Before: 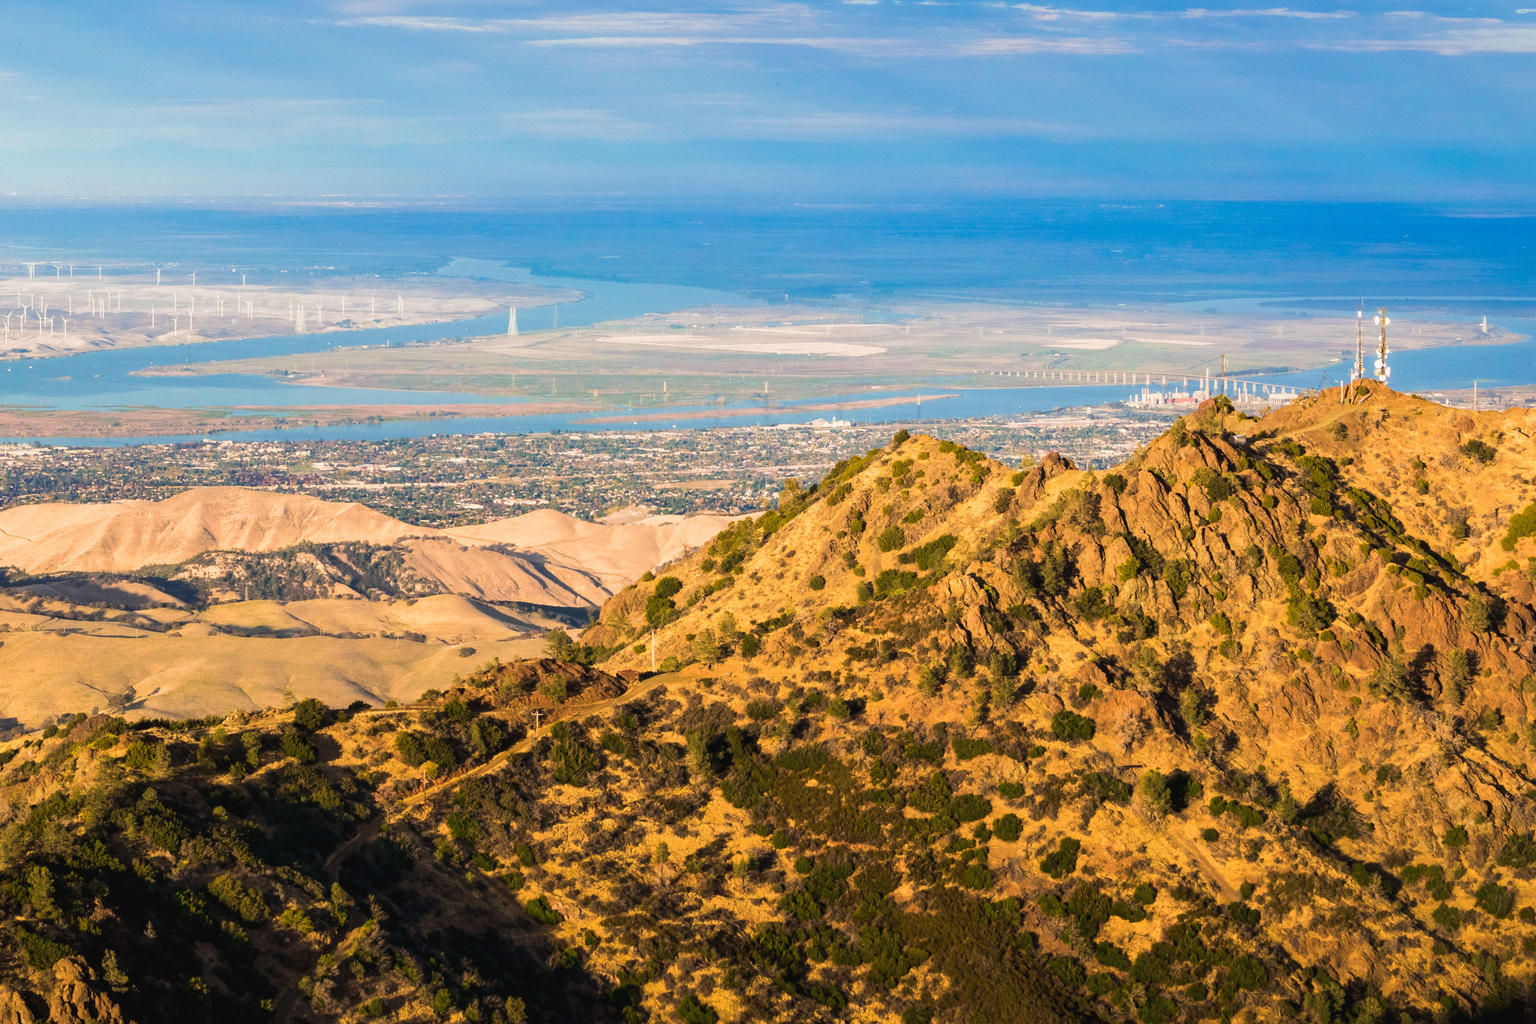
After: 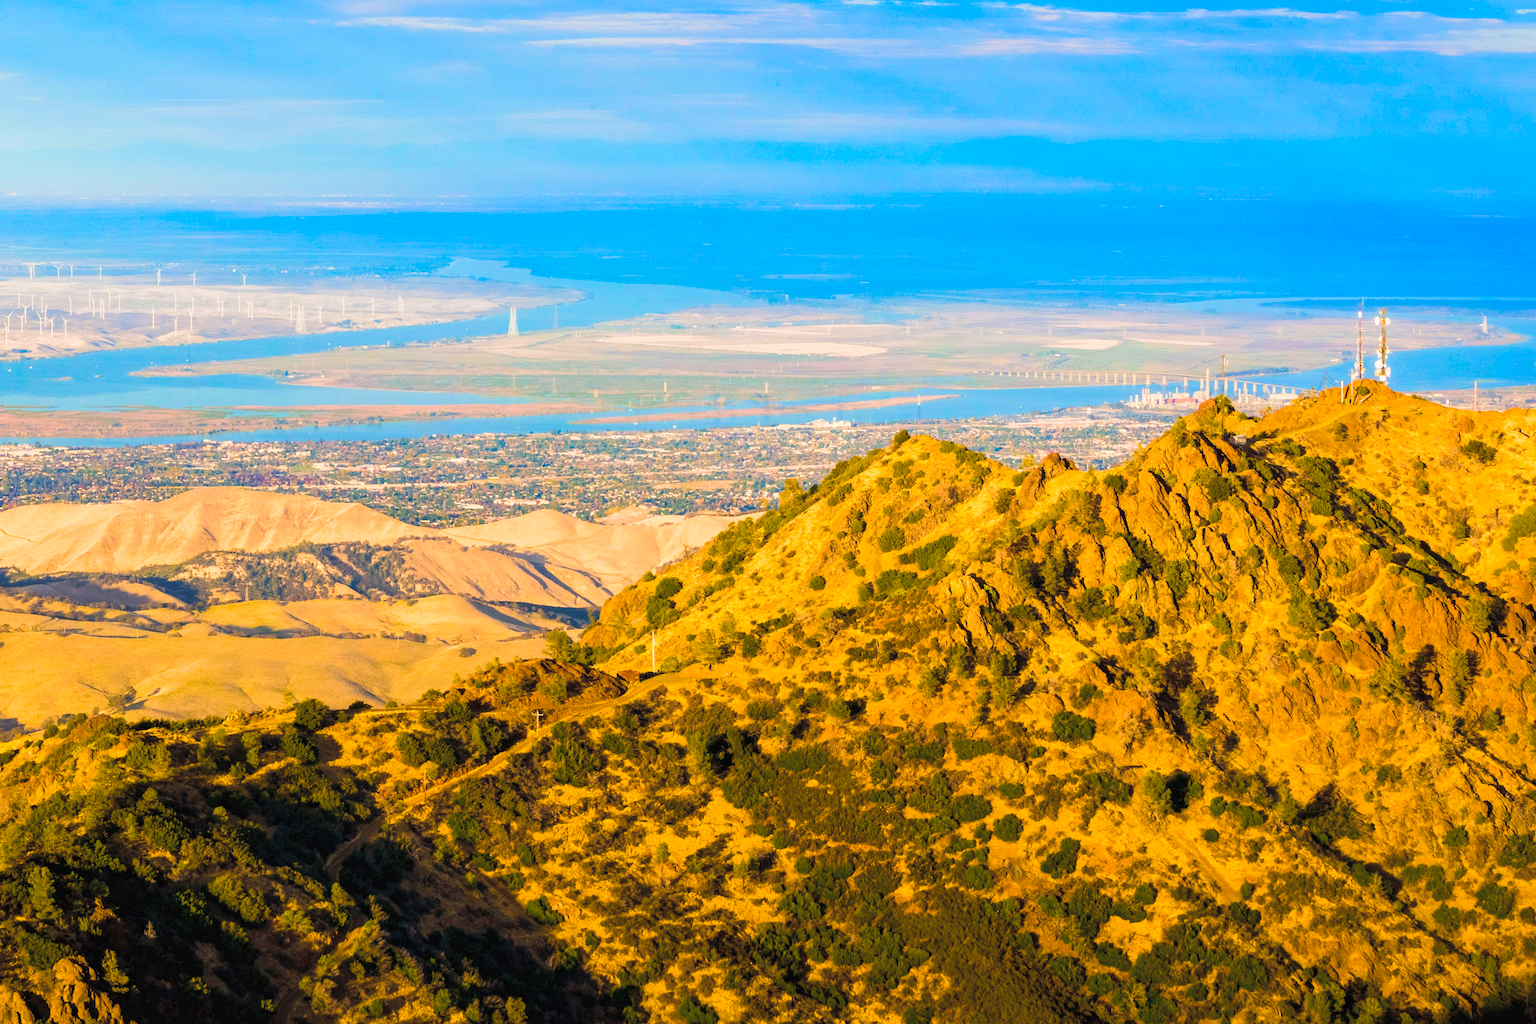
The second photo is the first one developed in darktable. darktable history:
color balance rgb: global offset › luminance -0.27%, perceptual saturation grading › global saturation 20%, perceptual saturation grading › highlights -25.271%, perceptual saturation grading › shadows 24.61%, global vibrance 50.797%
contrast brightness saturation: brightness 0.148
tone equalizer: on, module defaults
